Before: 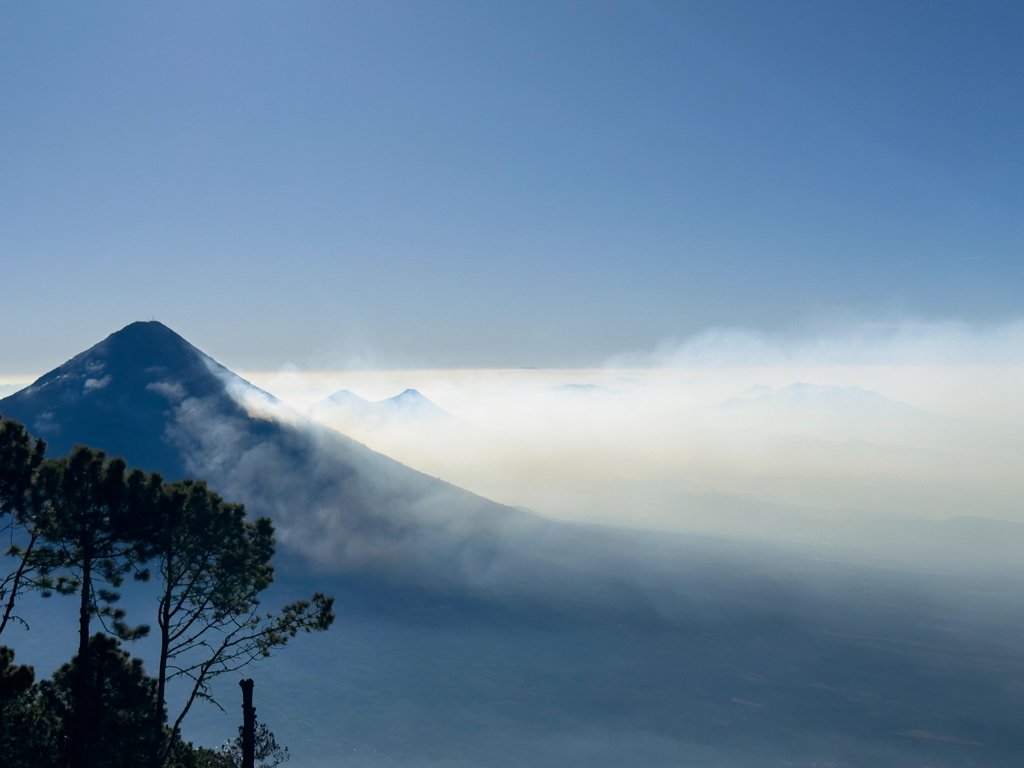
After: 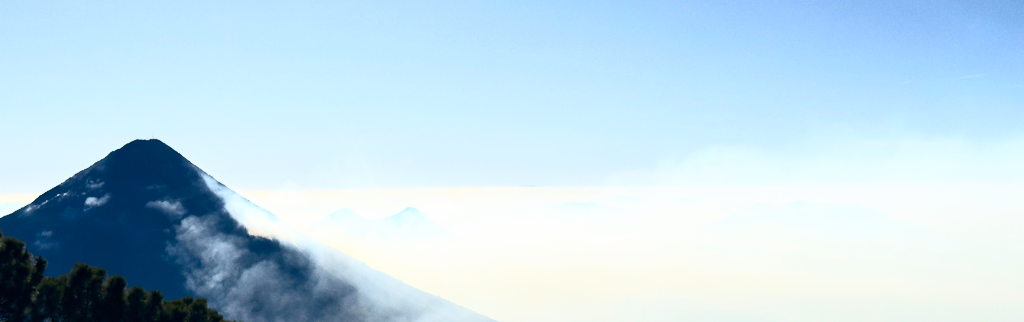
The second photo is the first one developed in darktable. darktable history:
contrast brightness saturation: contrast 0.636, brightness 0.336, saturation 0.135
contrast equalizer: y [[0.6 ×6], [0.55 ×6], [0 ×6], [0 ×6], [0 ×6]], mix 0.141
crop and rotate: top 23.799%, bottom 34.152%
